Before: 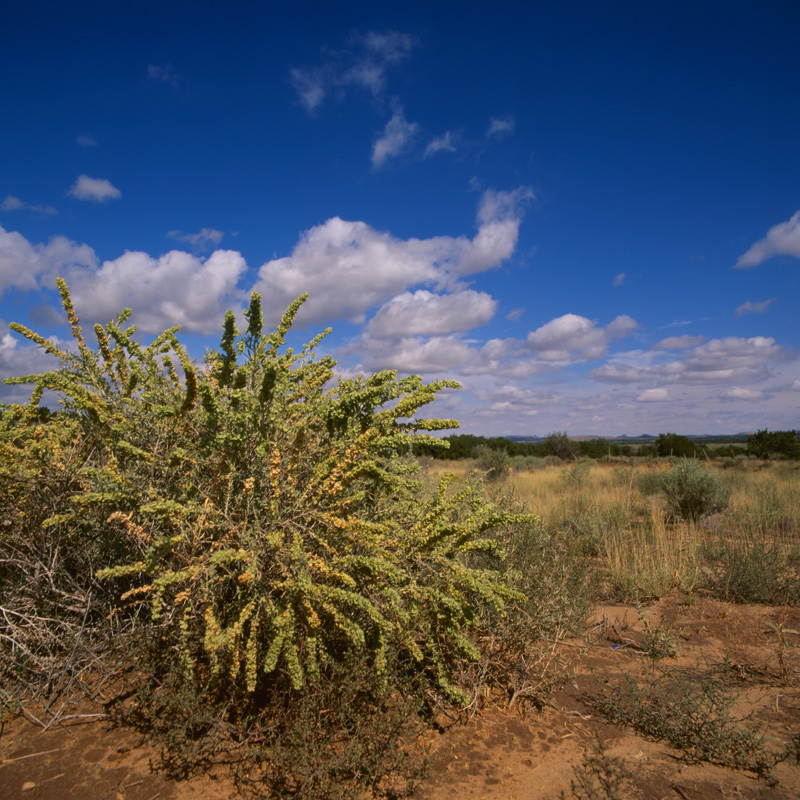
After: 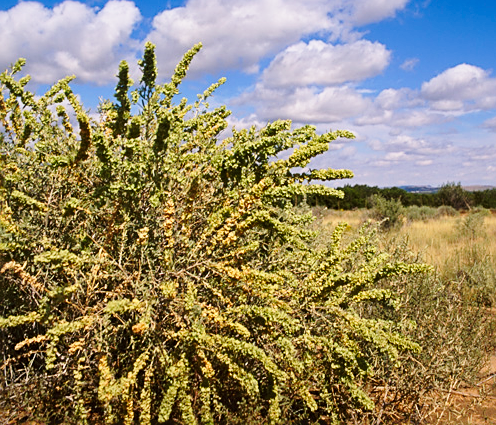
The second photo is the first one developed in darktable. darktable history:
crop: left 13.312%, top 31.28%, right 24.627%, bottom 15.582%
base curve: curves: ch0 [(0, 0) (0.028, 0.03) (0.121, 0.232) (0.46, 0.748) (0.859, 0.968) (1, 1)], preserve colors none
sharpen: on, module defaults
